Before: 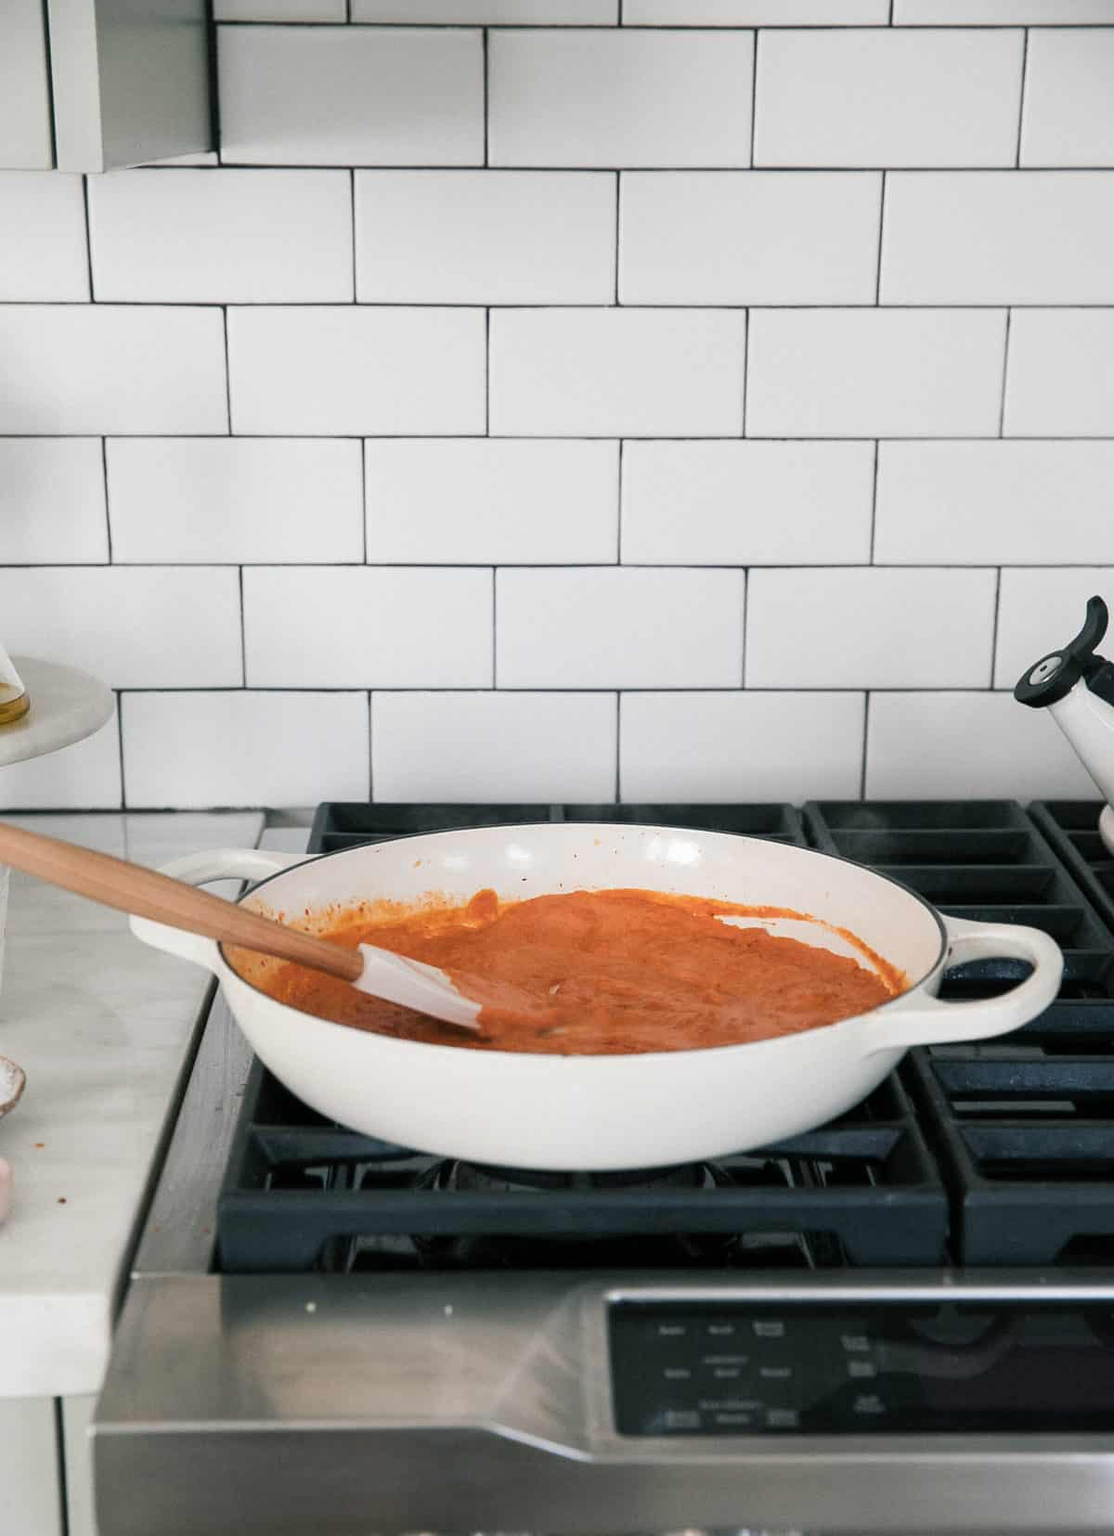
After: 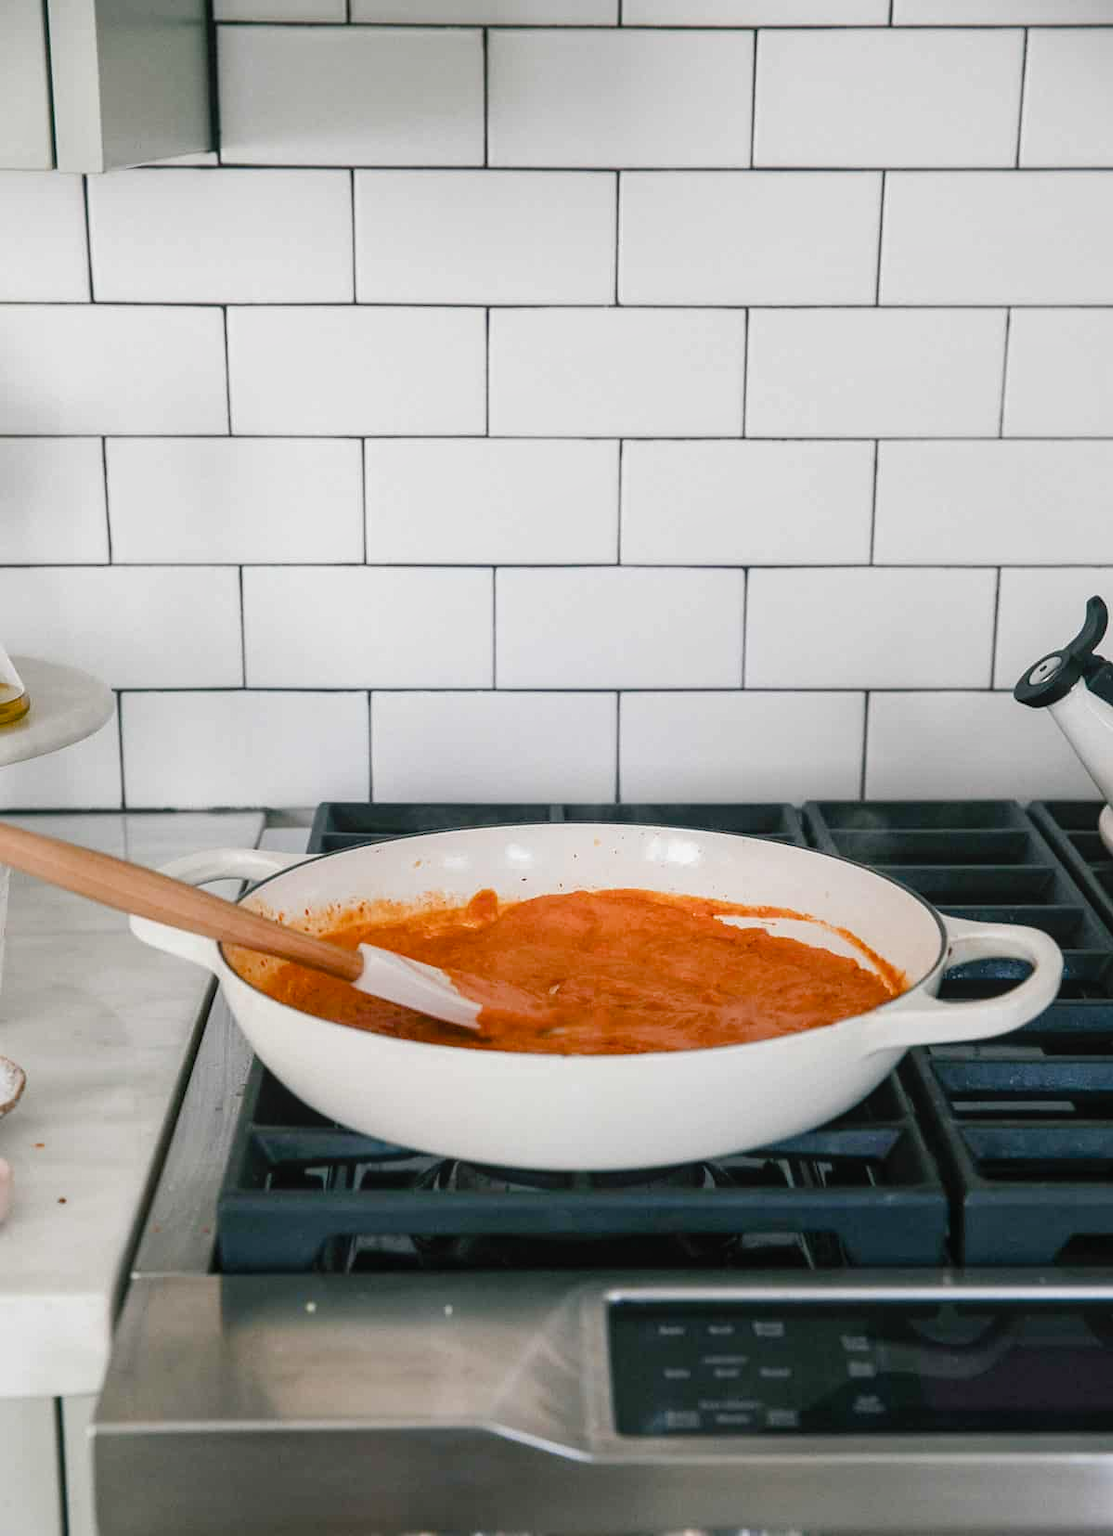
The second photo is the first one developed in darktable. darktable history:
local contrast: detail 110%
color balance rgb: perceptual saturation grading › global saturation 20%, perceptual saturation grading › highlights -25%, perceptual saturation grading › shadows 50%
